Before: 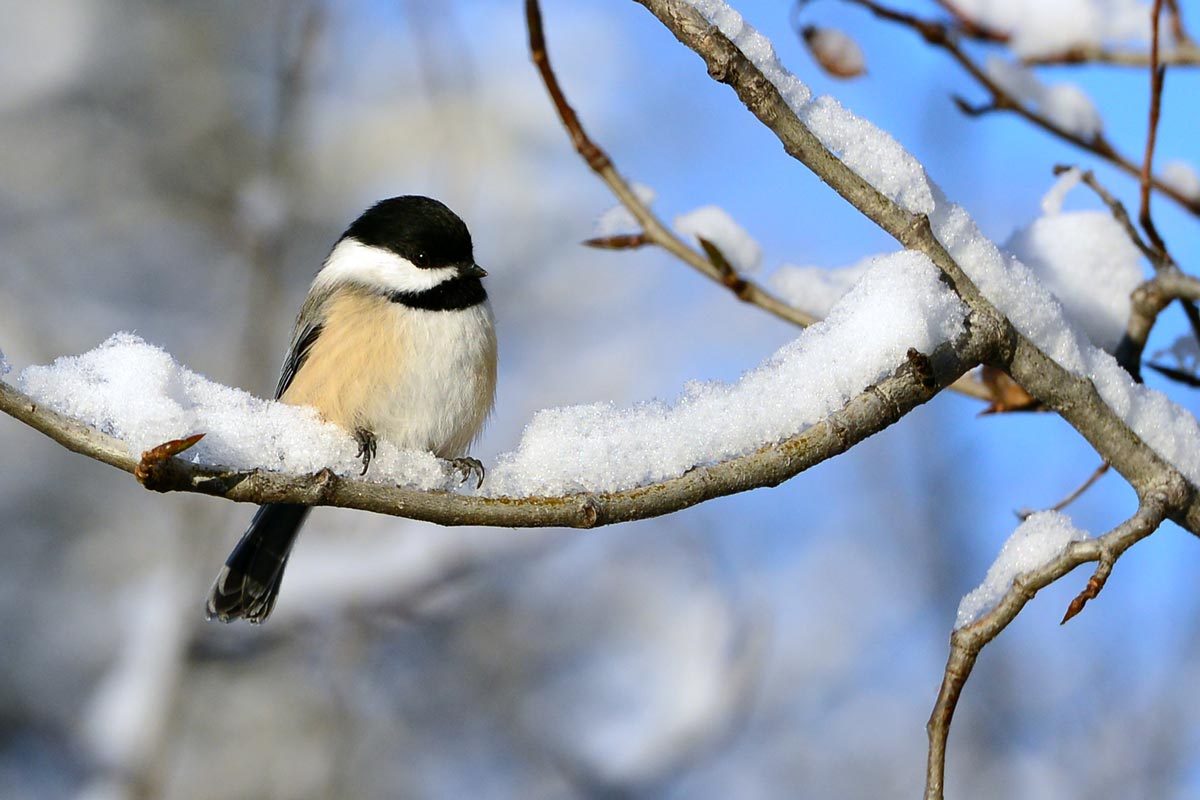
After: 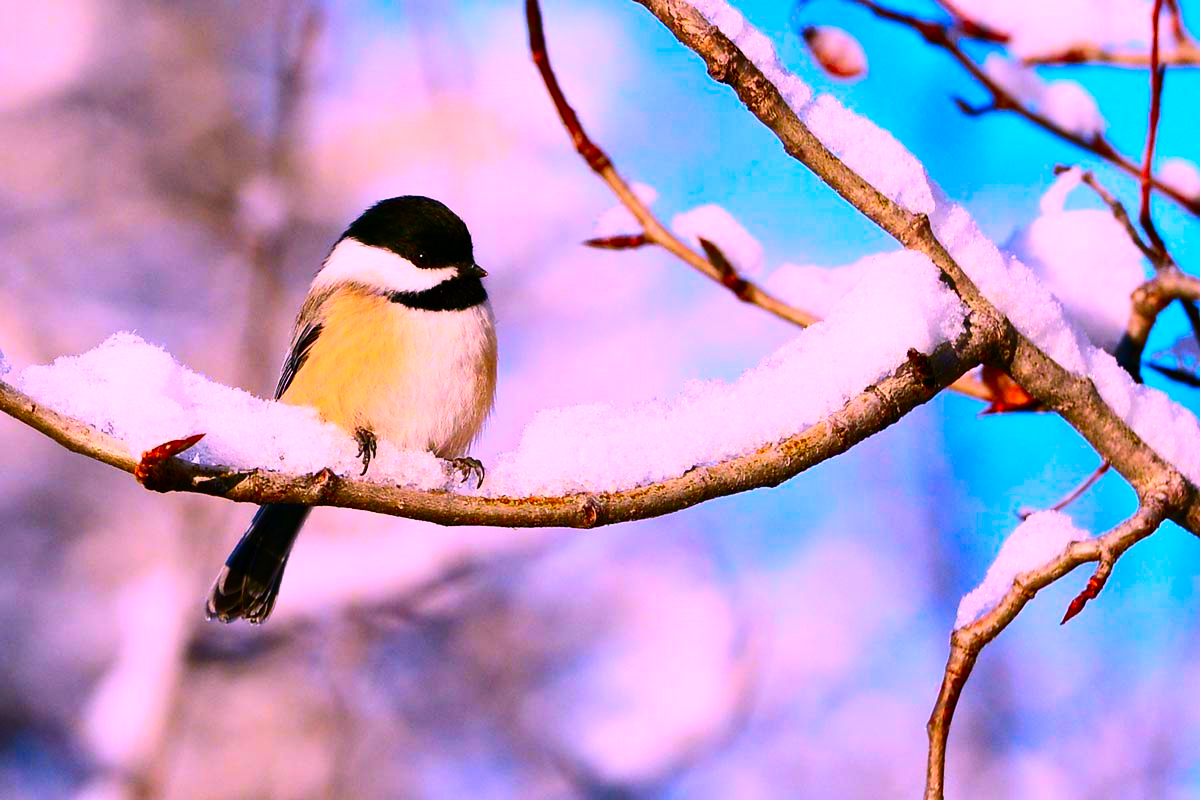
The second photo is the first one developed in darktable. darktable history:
white balance: red 1.188, blue 1.11
contrast brightness saturation: contrast 0.26, brightness 0.02, saturation 0.87
color correction: highlights a* 3.22, highlights b* 1.93, saturation 1.19
